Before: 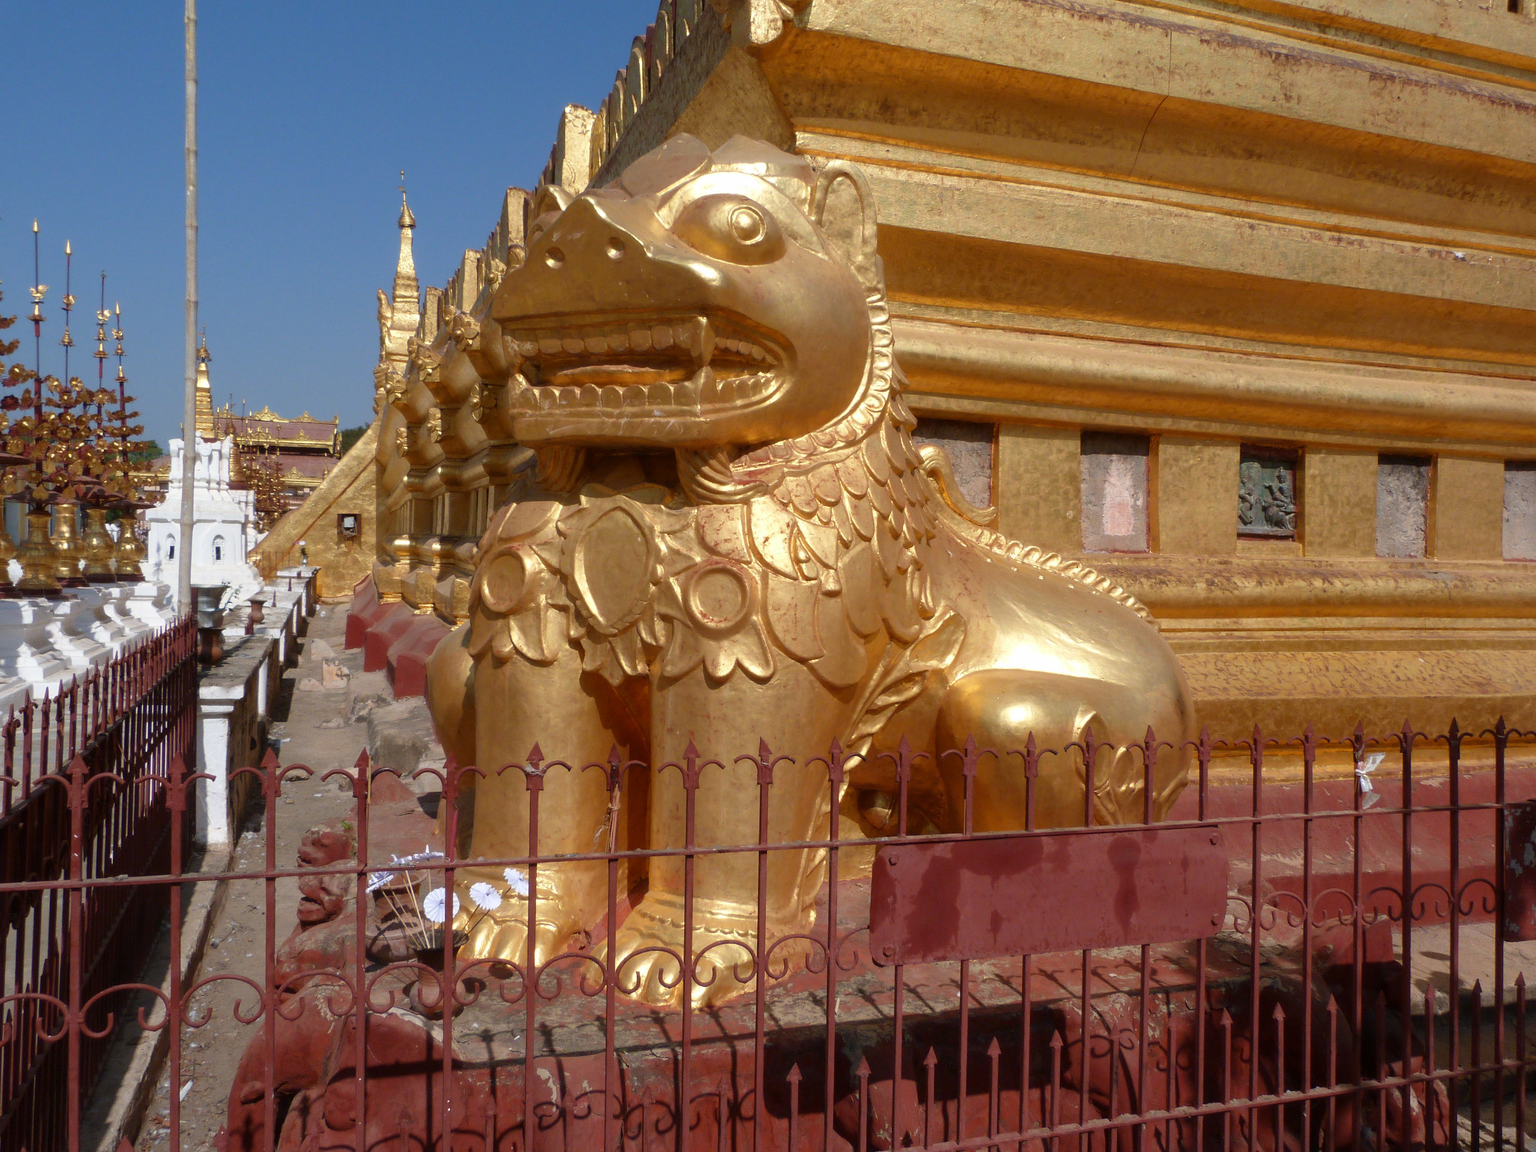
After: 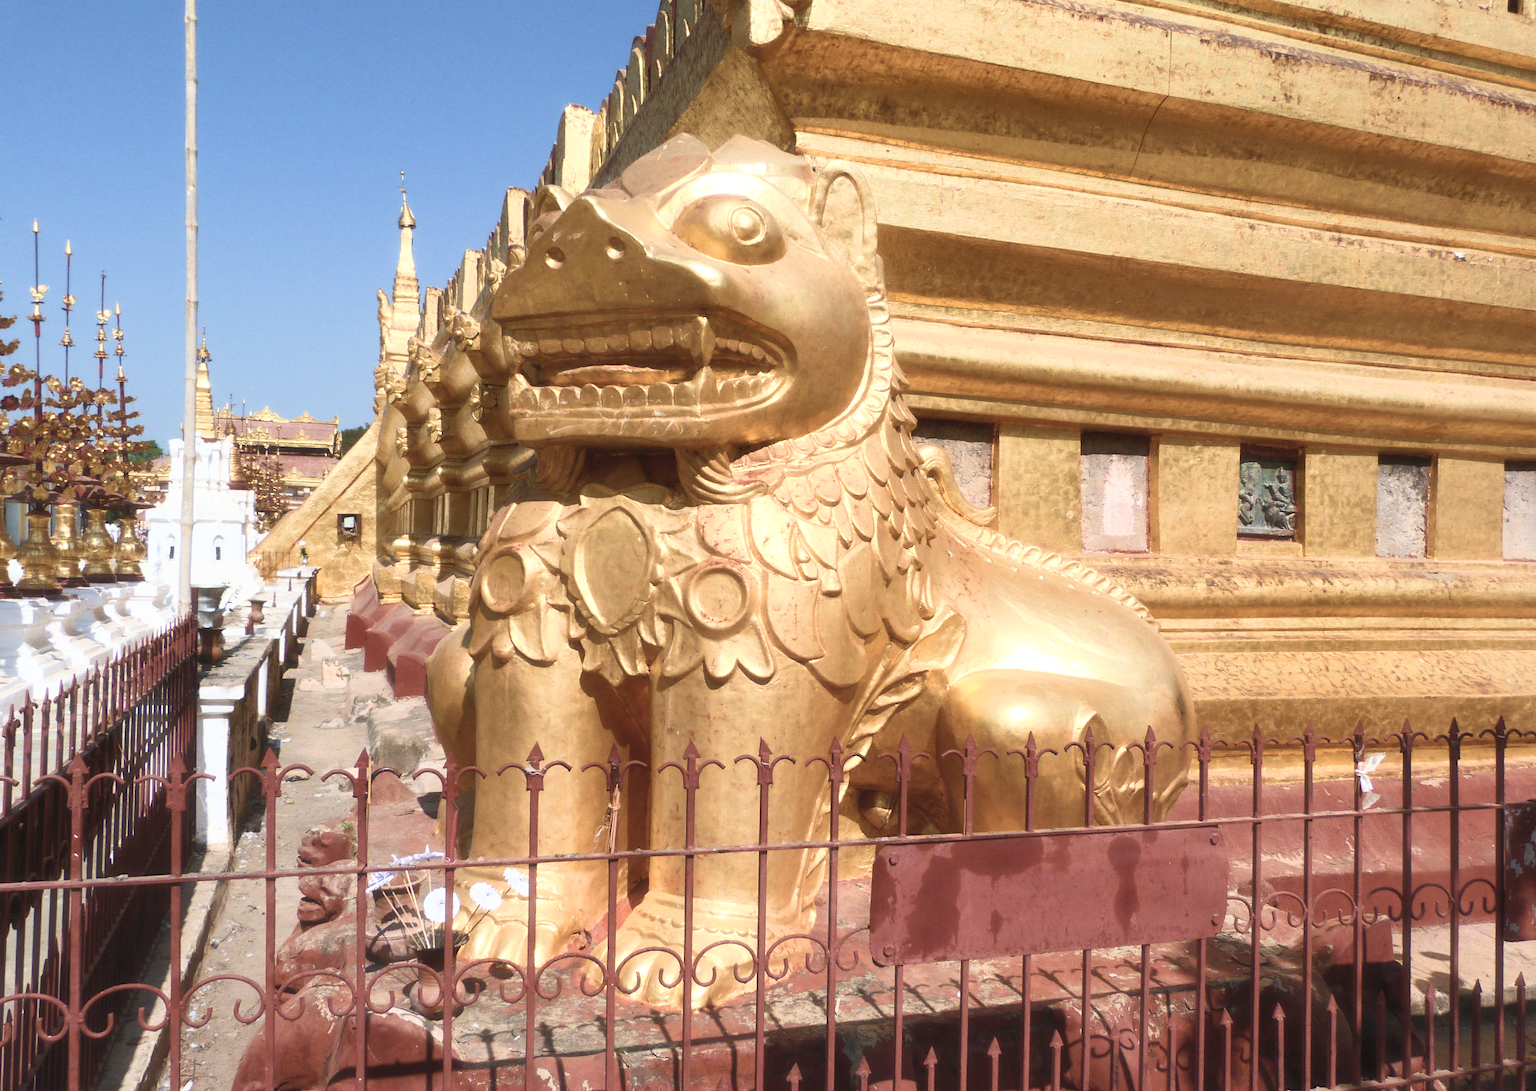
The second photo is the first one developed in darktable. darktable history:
velvia: strength 44.61%
crop and rotate: top 0.011%, bottom 5.242%
color correction: highlights a* -0.203, highlights b* -0.08
contrast brightness saturation: contrast 0.415, brightness 0.561, saturation -0.188
shadows and highlights: radius 267.62, soften with gaussian
haze removal: strength -0.095, compatibility mode true, adaptive false
